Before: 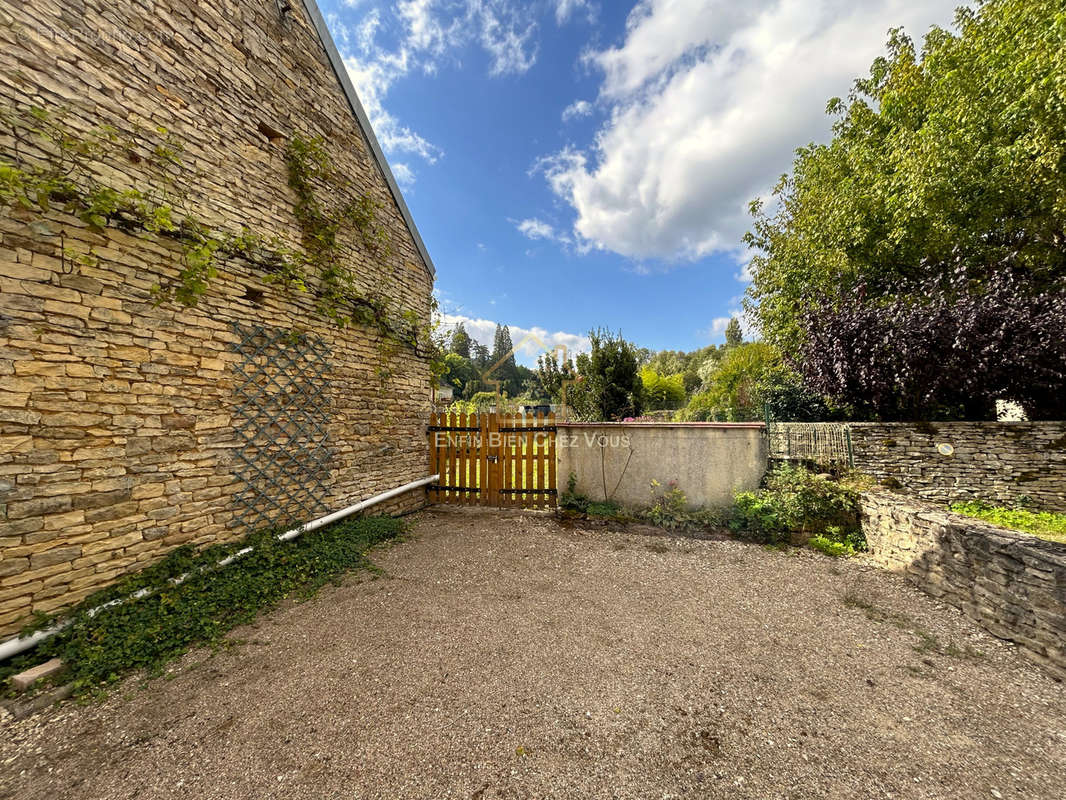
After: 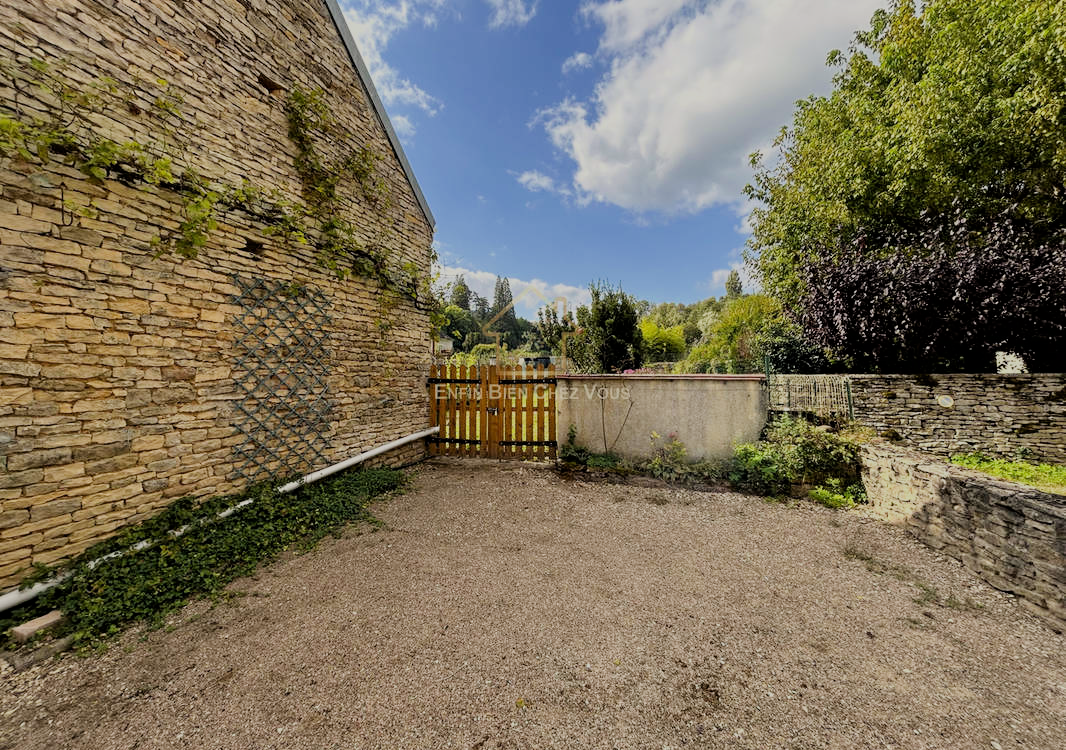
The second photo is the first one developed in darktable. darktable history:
filmic rgb: black relative exposure -6.94 EV, white relative exposure 5.6 EV, hardness 2.84
crop and rotate: top 6.228%
